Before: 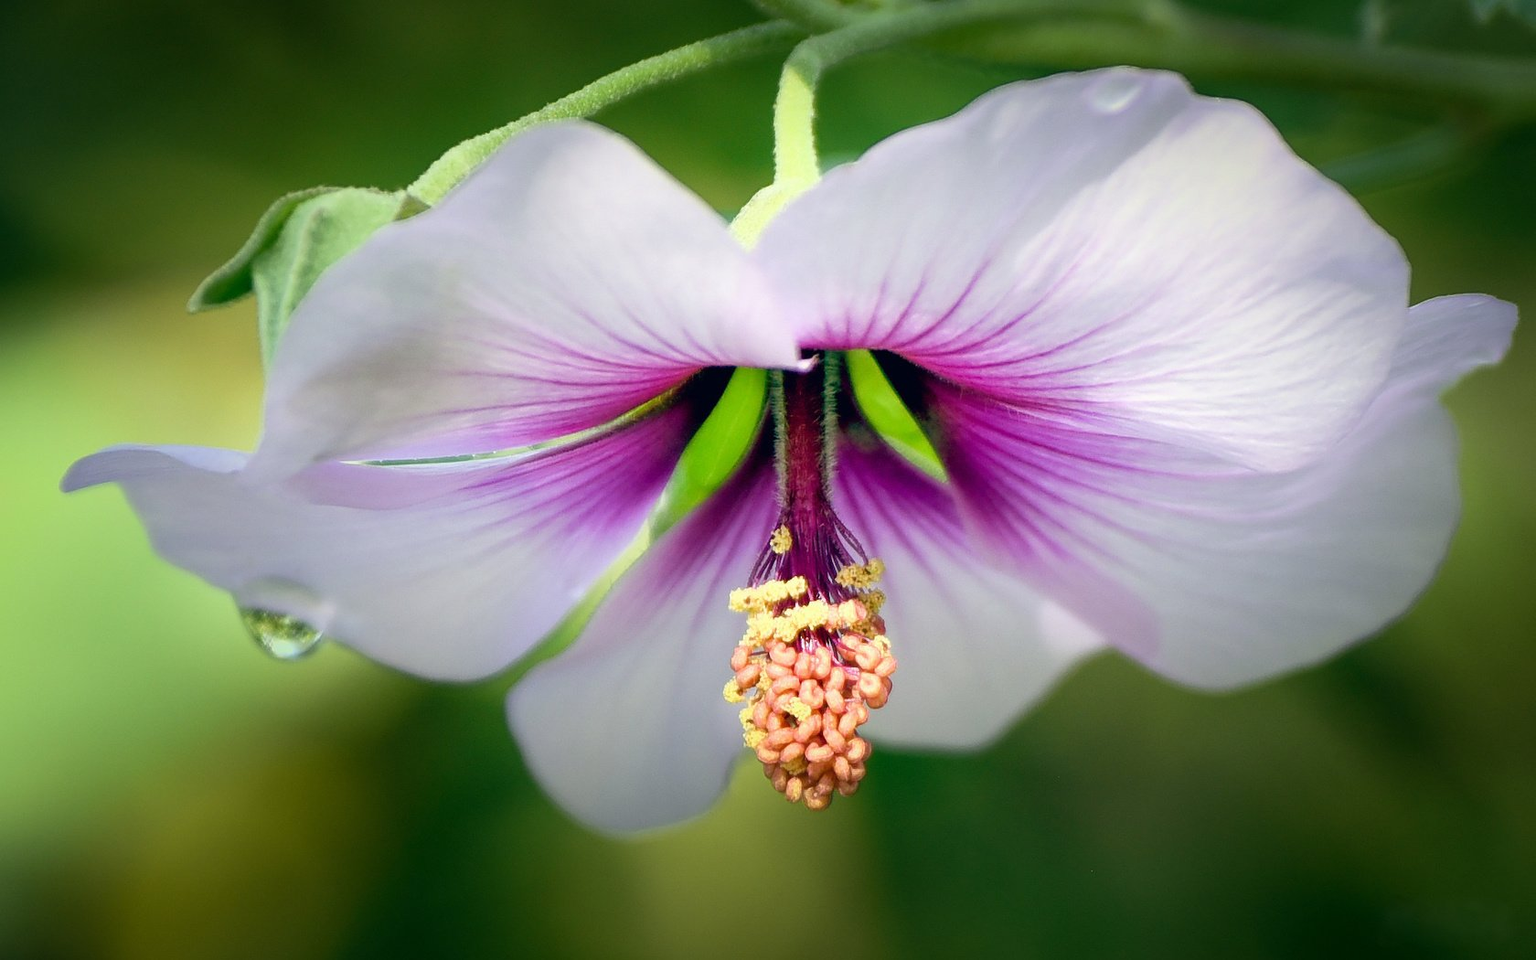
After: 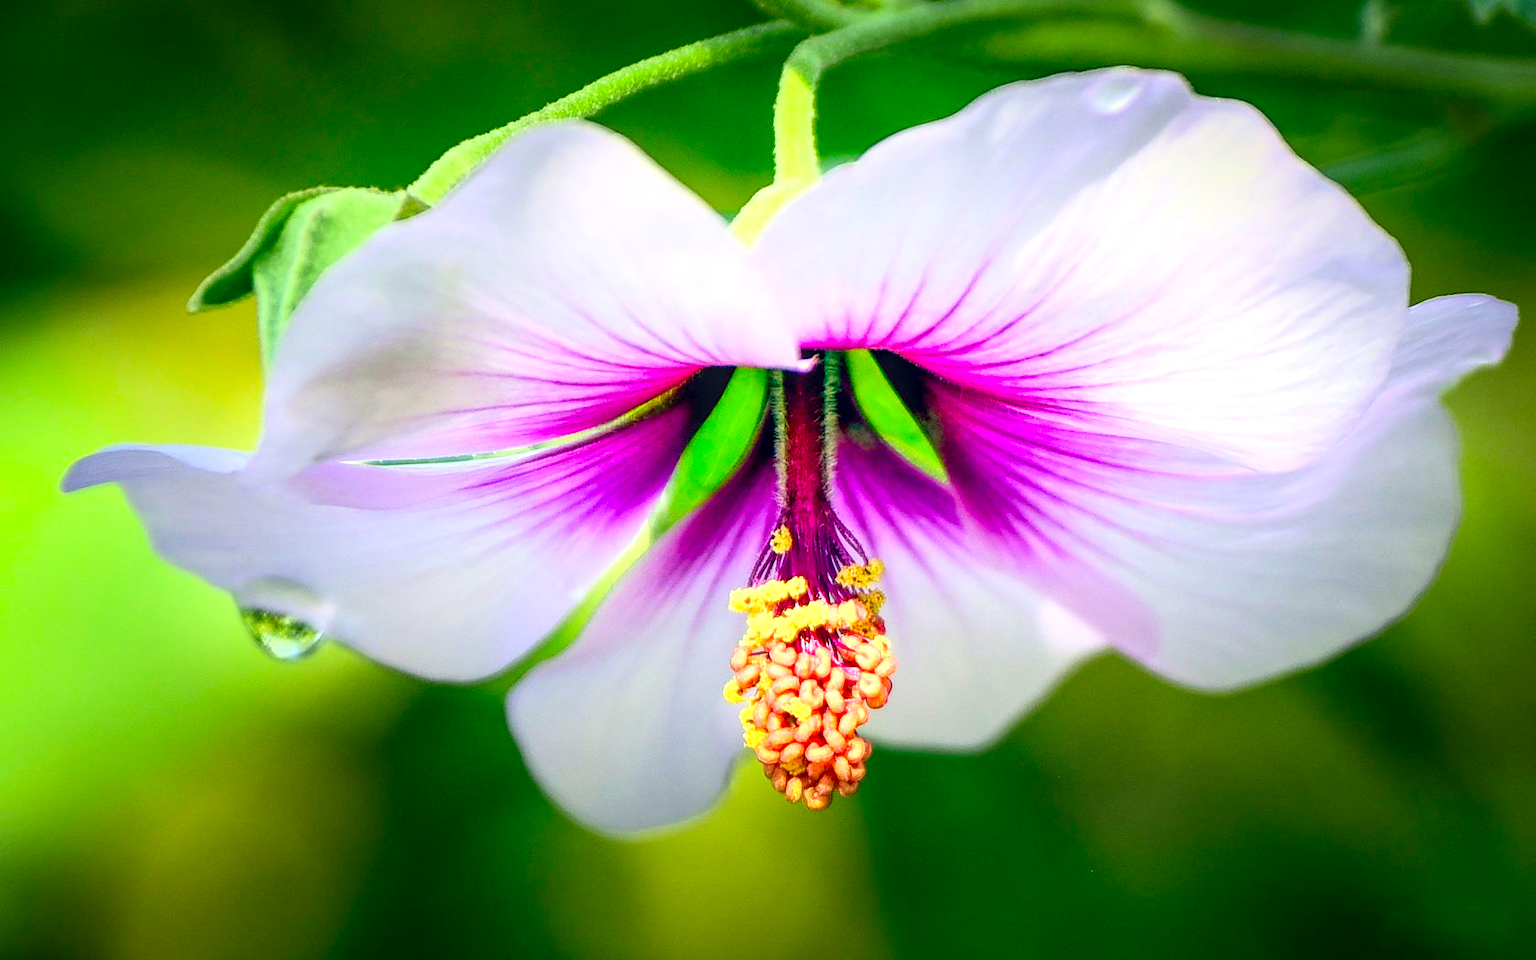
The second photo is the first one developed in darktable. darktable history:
contrast brightness saturation: contrast 0.202, brightness 0.196, saturation 0.817
local contrast: detail 144%
